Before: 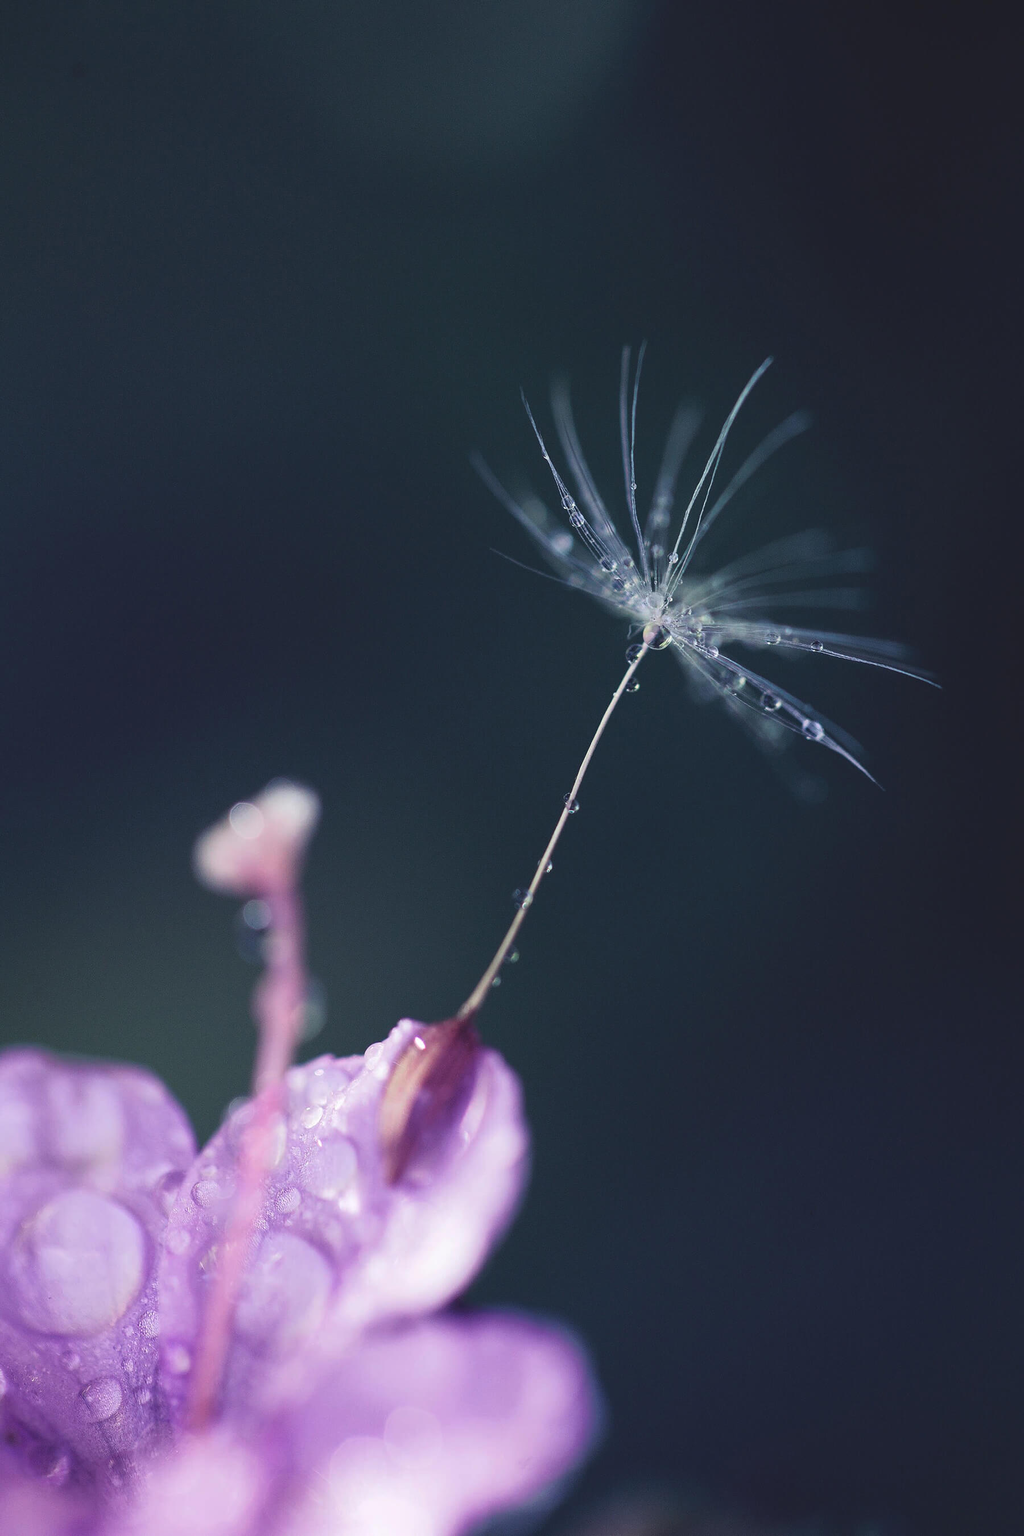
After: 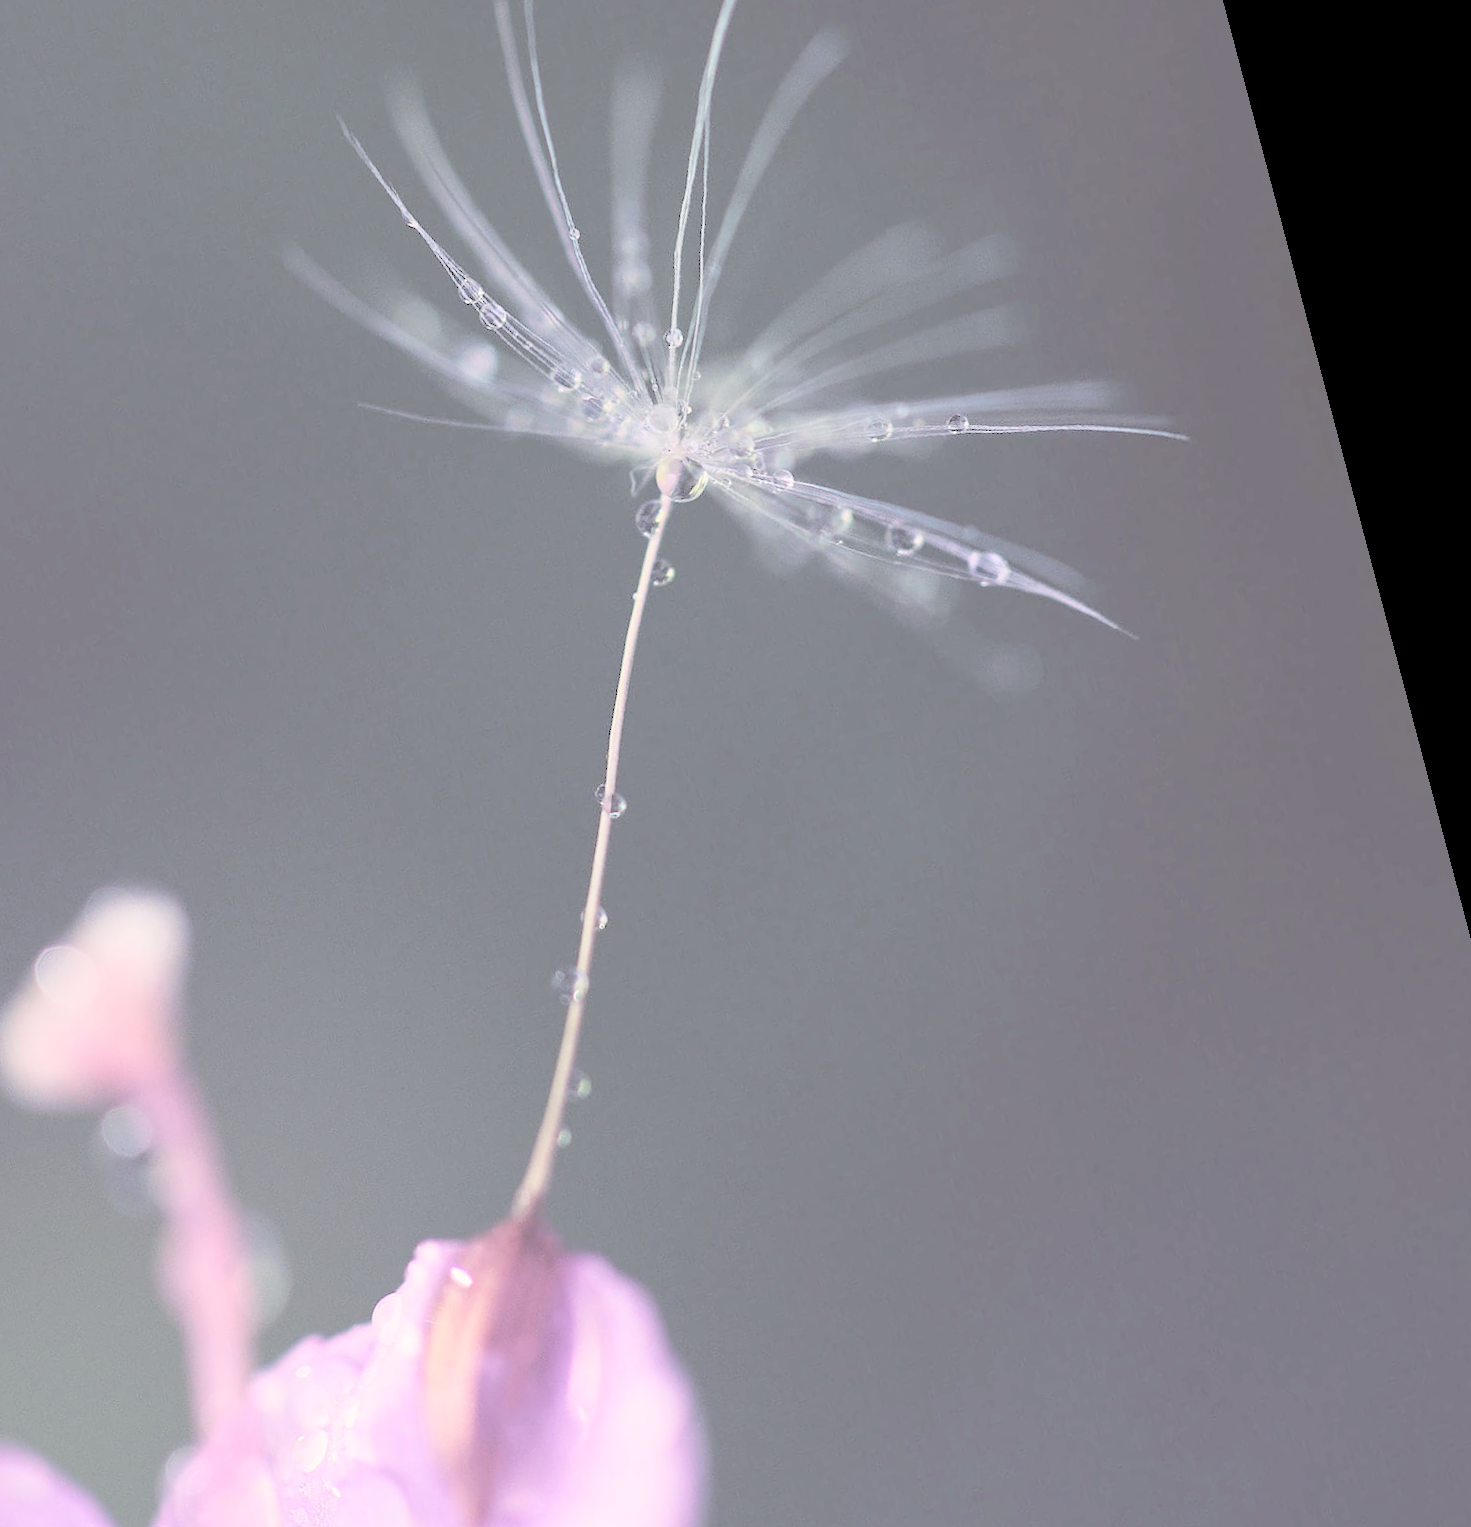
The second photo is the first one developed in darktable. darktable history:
color correction: highlights a* 5.59, highlights b* 5.24, saturation 0.68
rotate and perspective: rotation -14.8°, crop left 0.1, crop right 0.903, crop top 0.25, crop bottom 0.748
contrast brightness saturation: brightness 1
crop and rotate: left 24.6%
